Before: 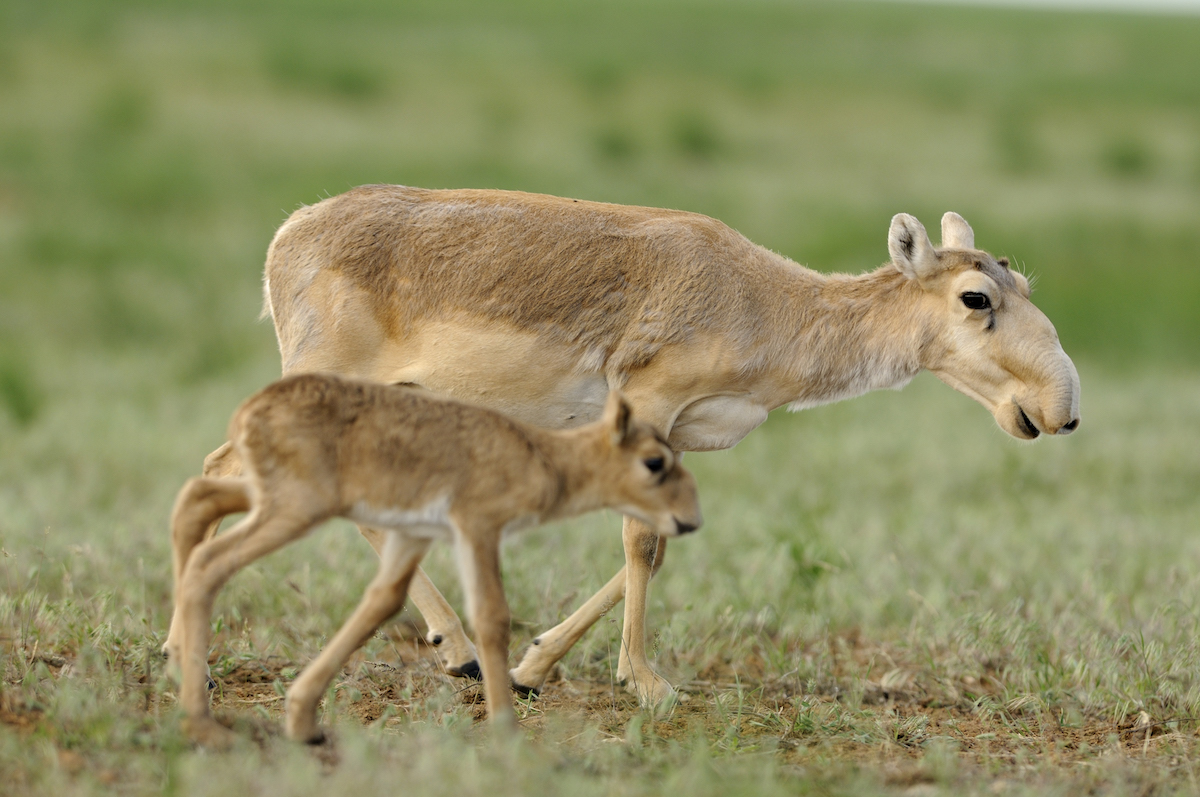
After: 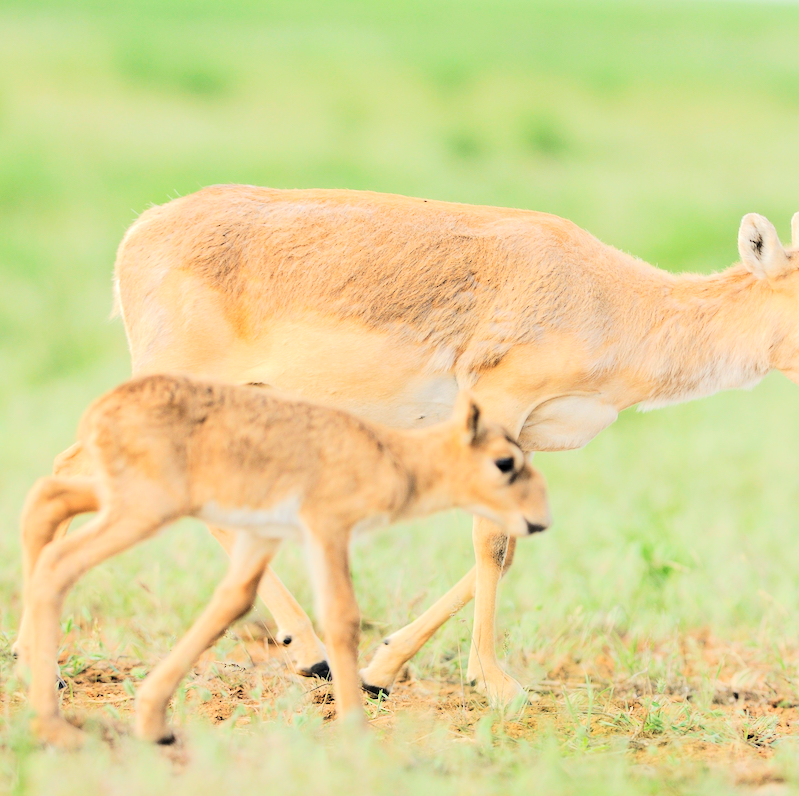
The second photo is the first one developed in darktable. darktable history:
tone equalizer: -7 EV 0.162 EV, -6 EV 0.603 EV, -5 EV 1.16 EV, -4 EV 1.34 EV, -3 EV 1.14 EV, -2 EV 0.6 EV, -1 EV 0.168 EV, edges refinement/feathering 500, mask exposure compensation -1.57 EV, preserve details no
crop and rotate: left 12.56%, right 20.779%
contrast brightness saturation: brightness 0.28
